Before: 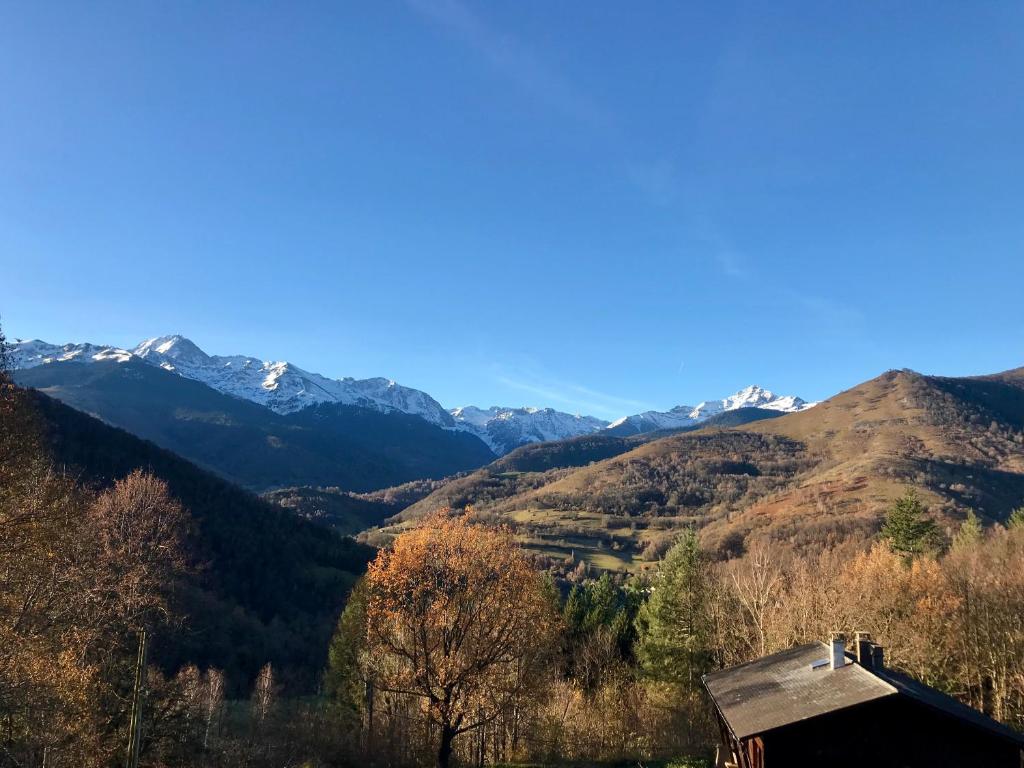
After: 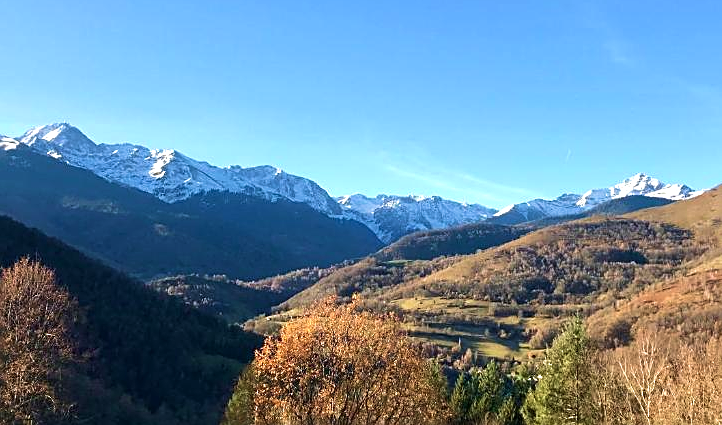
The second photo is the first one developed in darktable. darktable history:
crop: left 11.123%, top 27.61%, right 18.3%, bottom 17.034%
exposure: exposure 0.507 EV, compensate highlight preservation false
velvia: strength 27%
sharpen: on, module defaults
